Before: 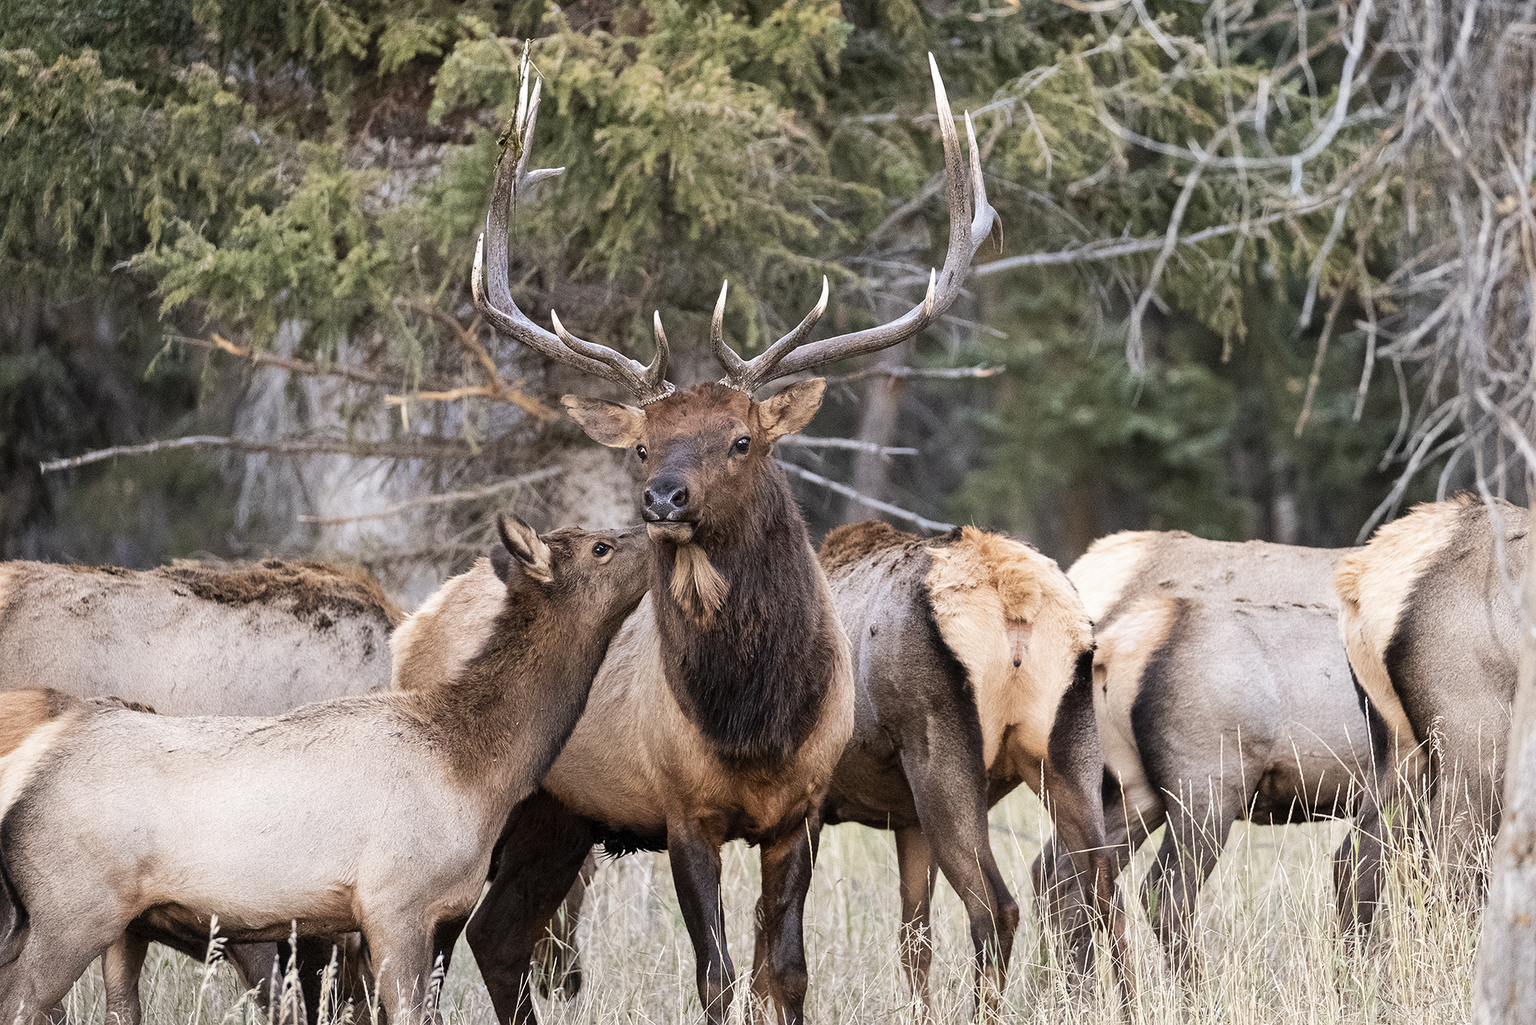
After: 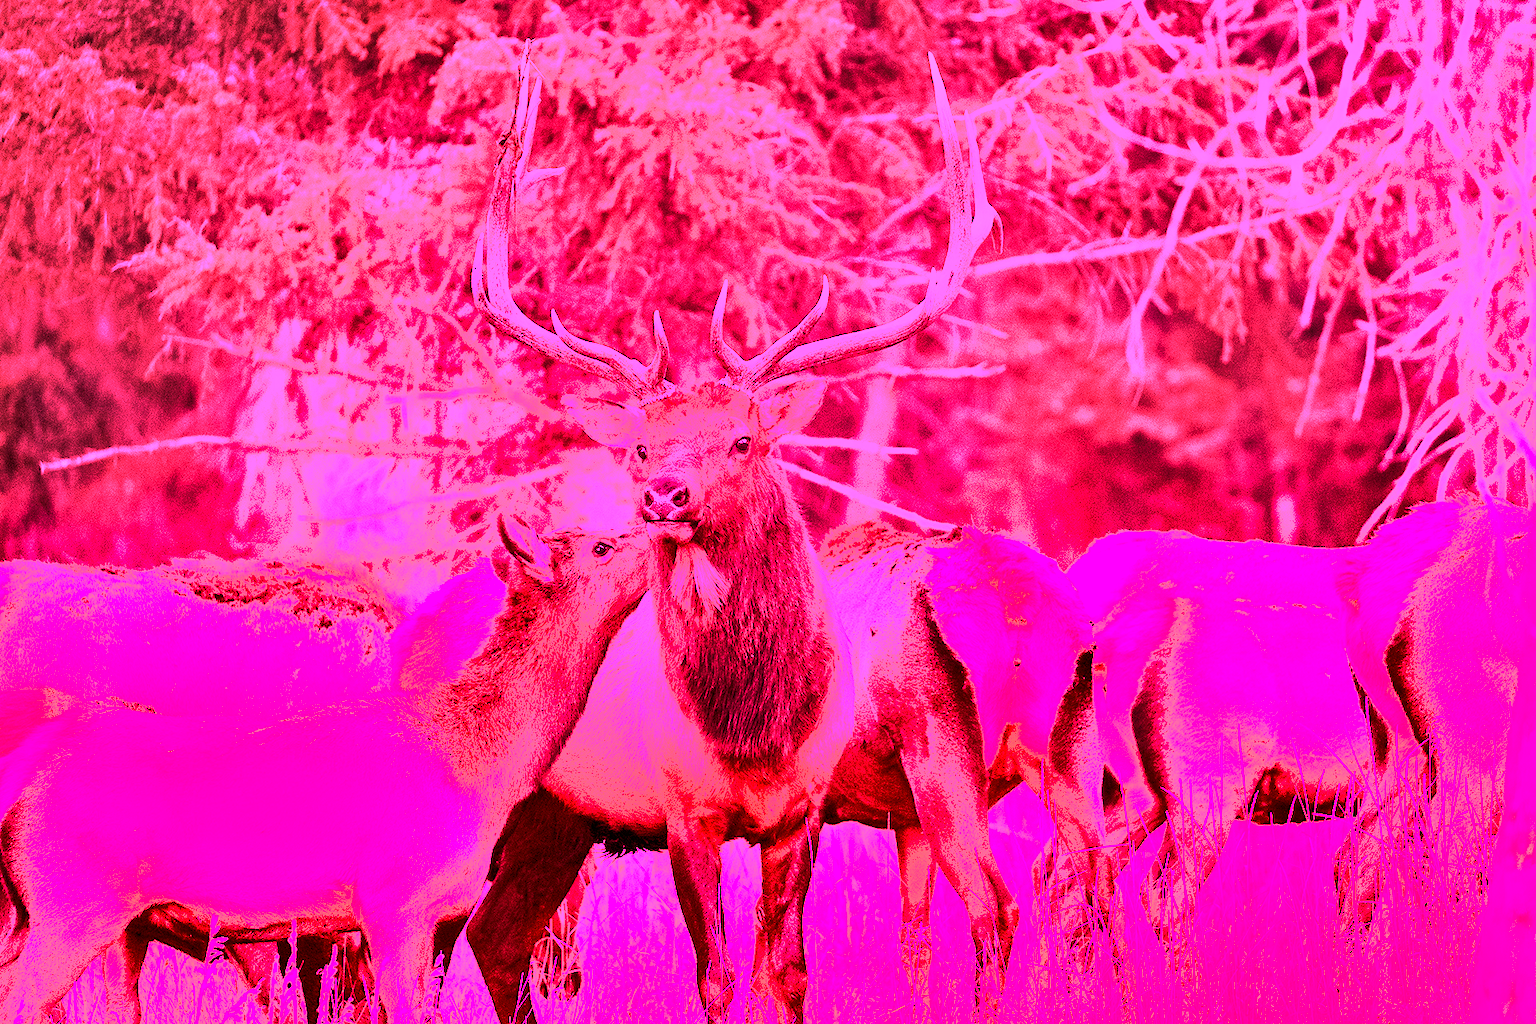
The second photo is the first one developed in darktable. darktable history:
shadows and highlights: shadows 37.27, highlights -28.18, soften with gaussian
white balance: red 4.26, blue 1.802
graduated density: hue 238.83°, saturation 50%
